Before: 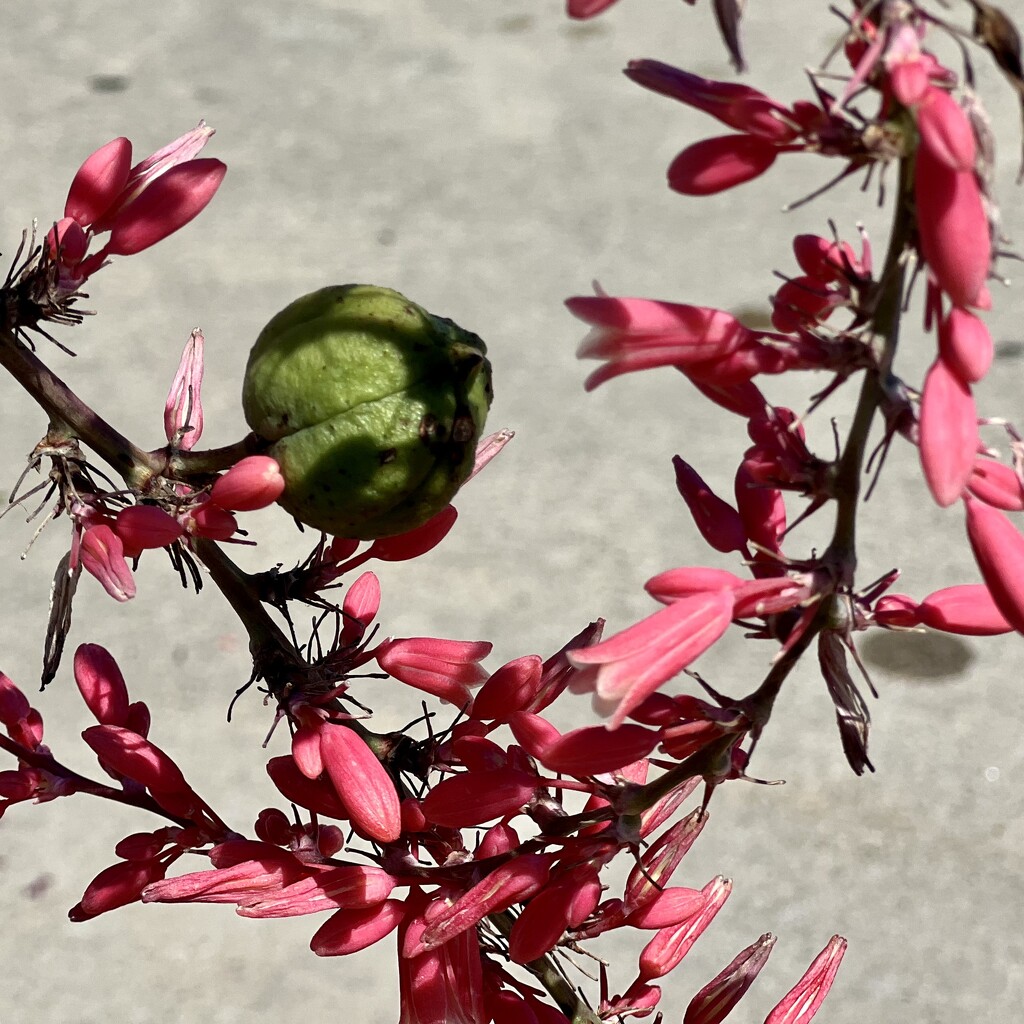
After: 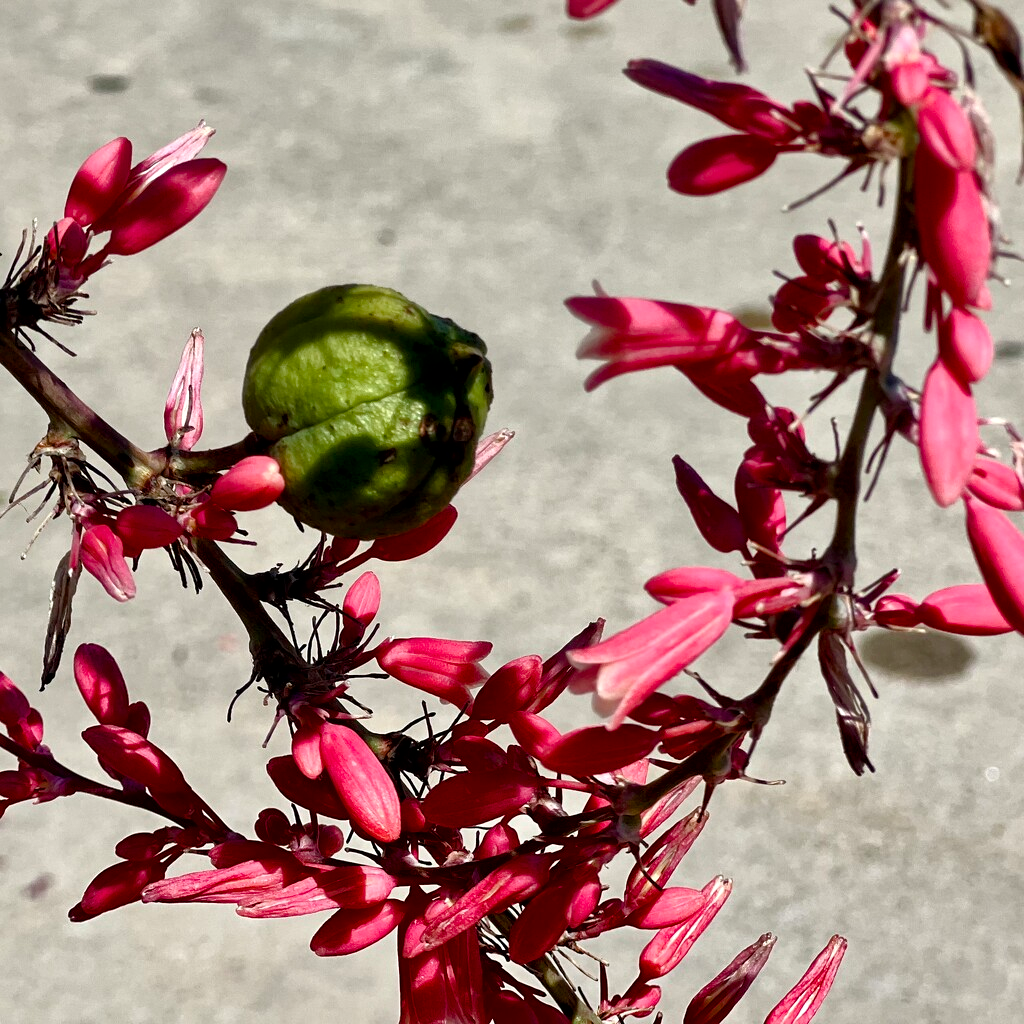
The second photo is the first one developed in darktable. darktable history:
color balance rgb: perceptual saturation grading › global saturation 20%, perceptual saturation grading › highlights -25.624%, perceptual saturation grading › shadows 25.921%
local contrast: mode bilateral grid, contrast 19, coarseness 49, detail 147%, midtone range 0.2
